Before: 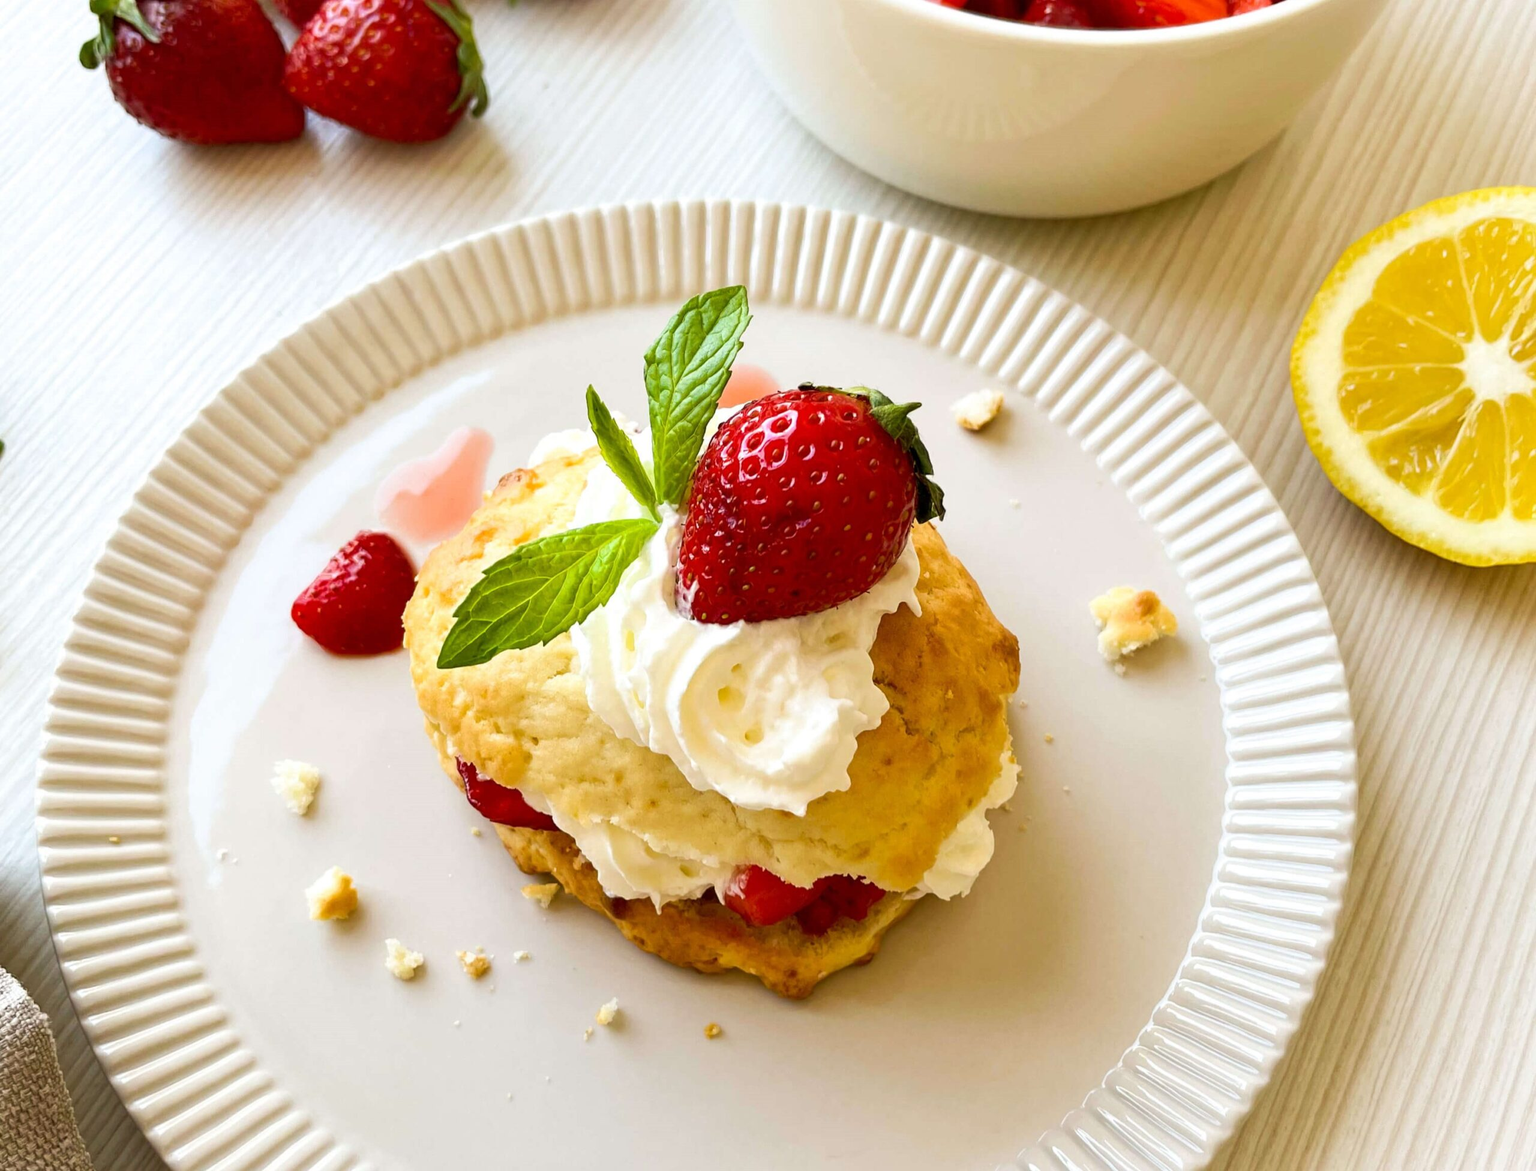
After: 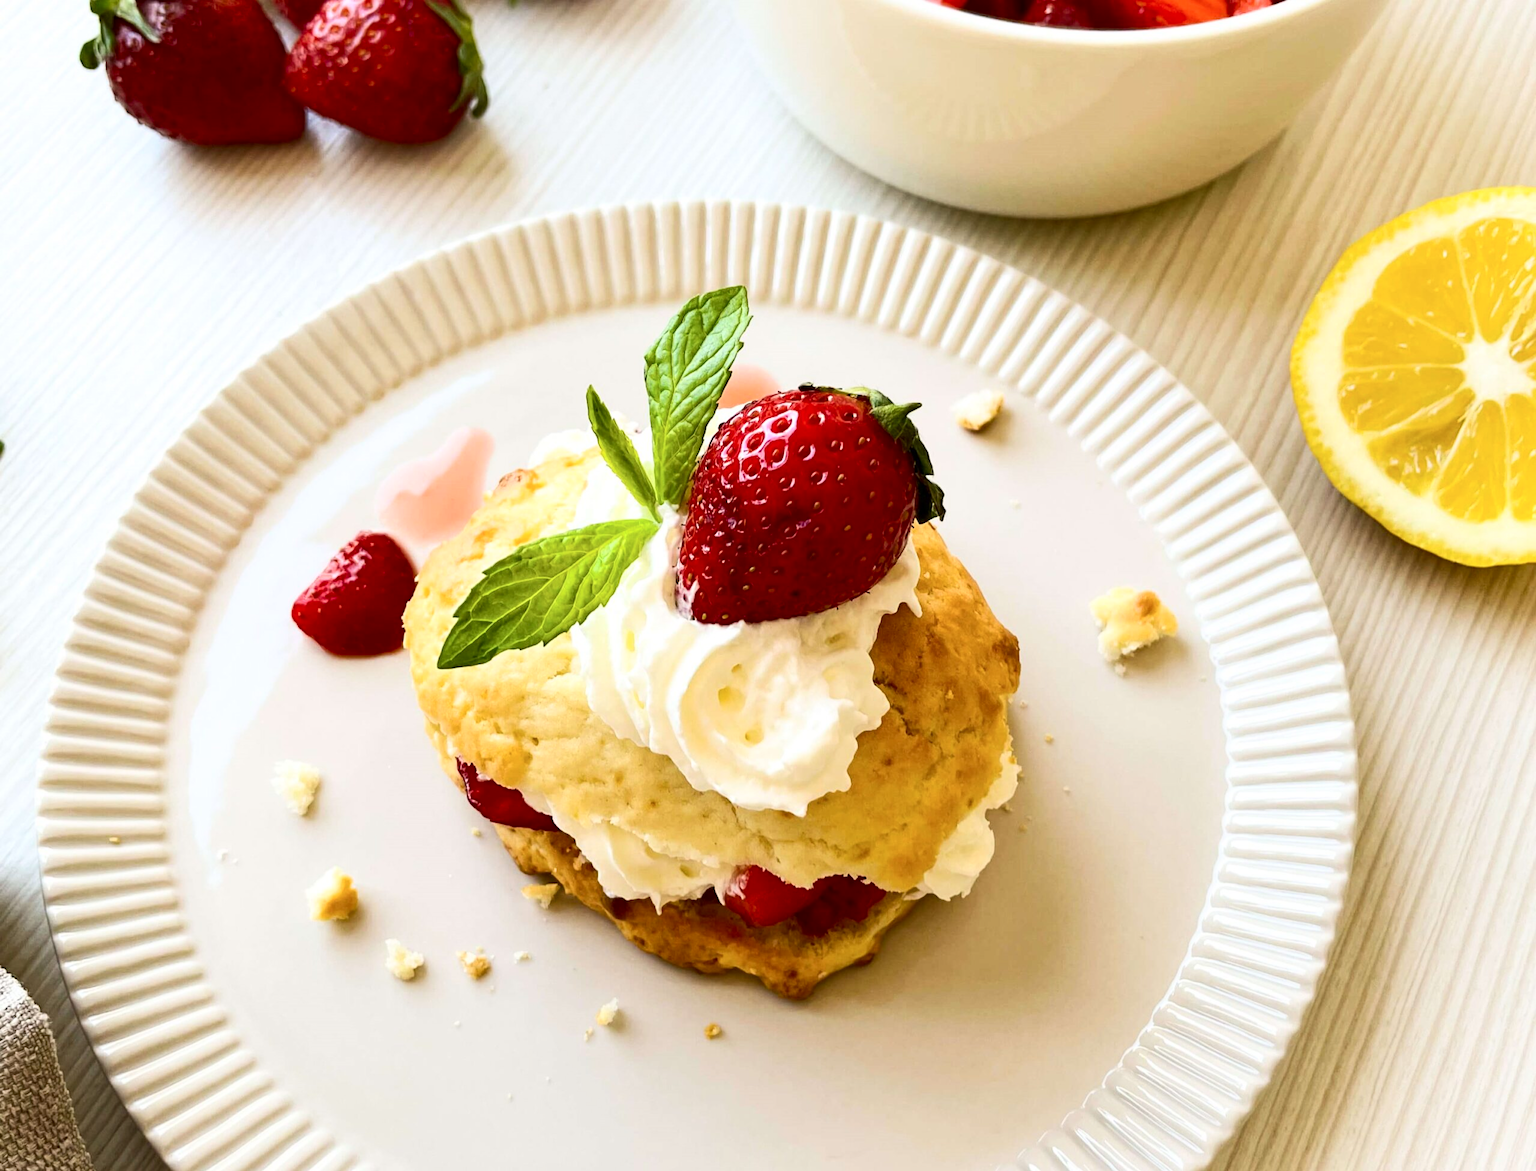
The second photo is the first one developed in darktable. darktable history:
contrast brightness saturation: contrast 0.222
